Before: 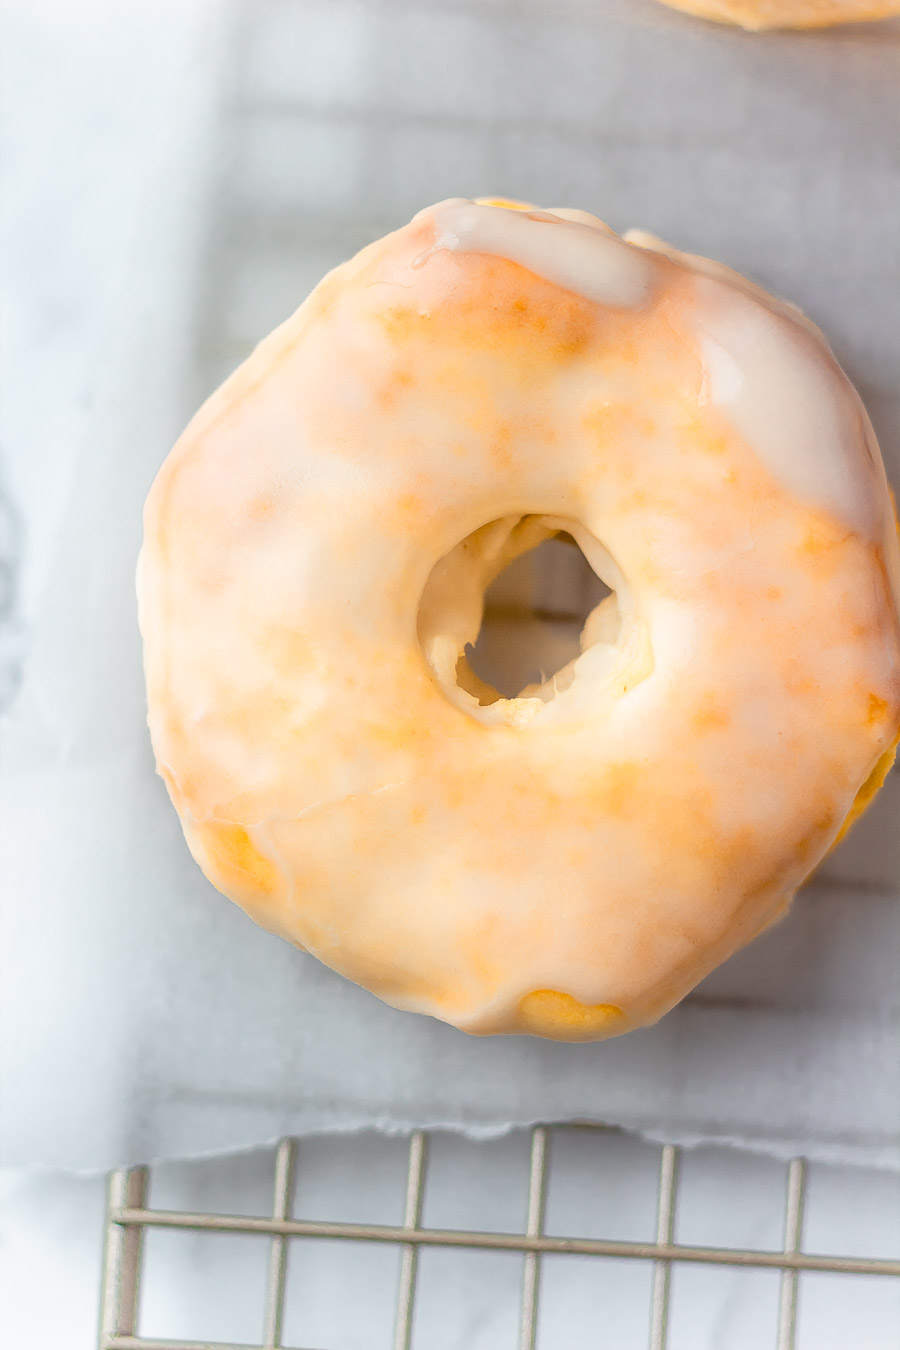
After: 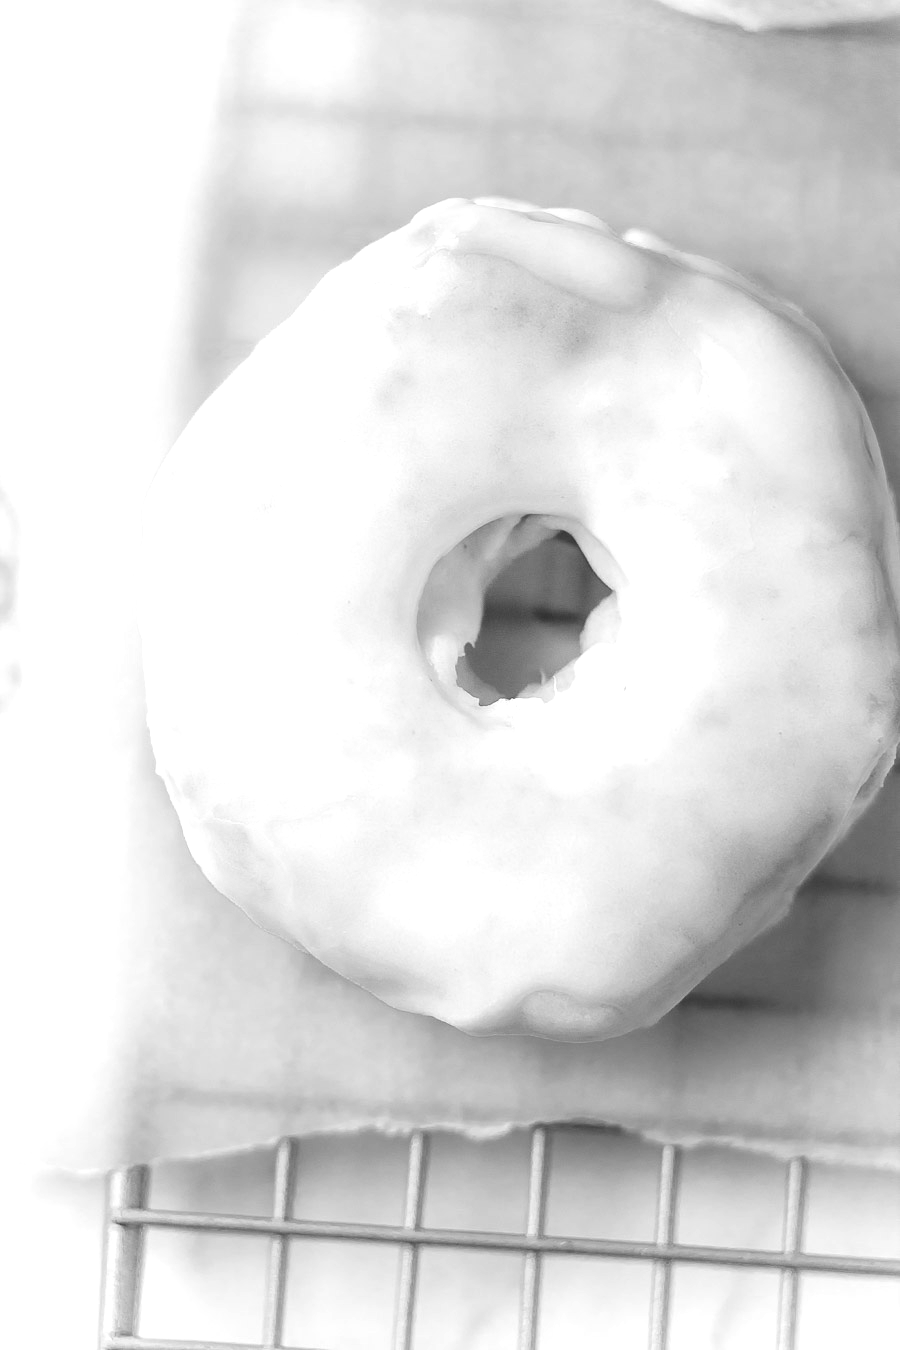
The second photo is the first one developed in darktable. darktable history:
monochrome: a -71.75, b 75.82
tone equalizer: -8 EV -0.75 EV, -7 EV -0.7 EV, -6 EV -0.6 EV, -5 EV -0.4 EV, -3 EV 0.4 EV, -2 EV 0.6 EV, -1 EV 0.7 EV, +0 EV 0.75 EV, edges refinement/feathering 500, mask exposure compensation -1.57 EV, preserve details no
